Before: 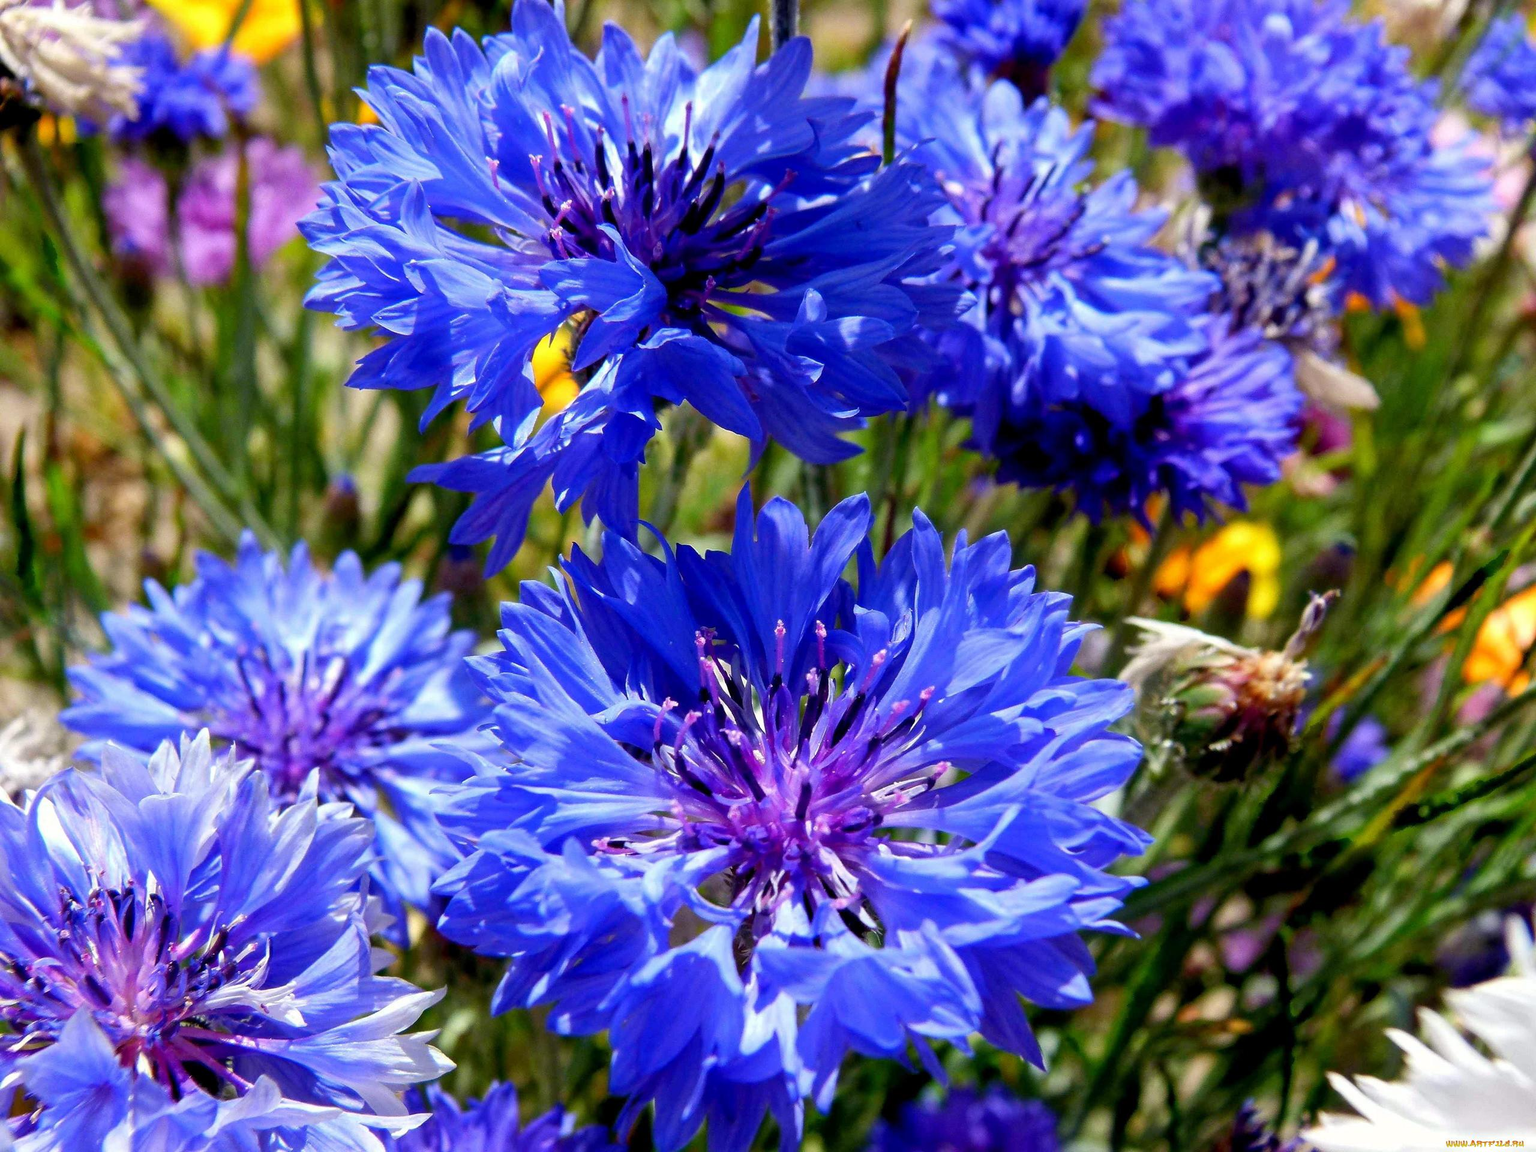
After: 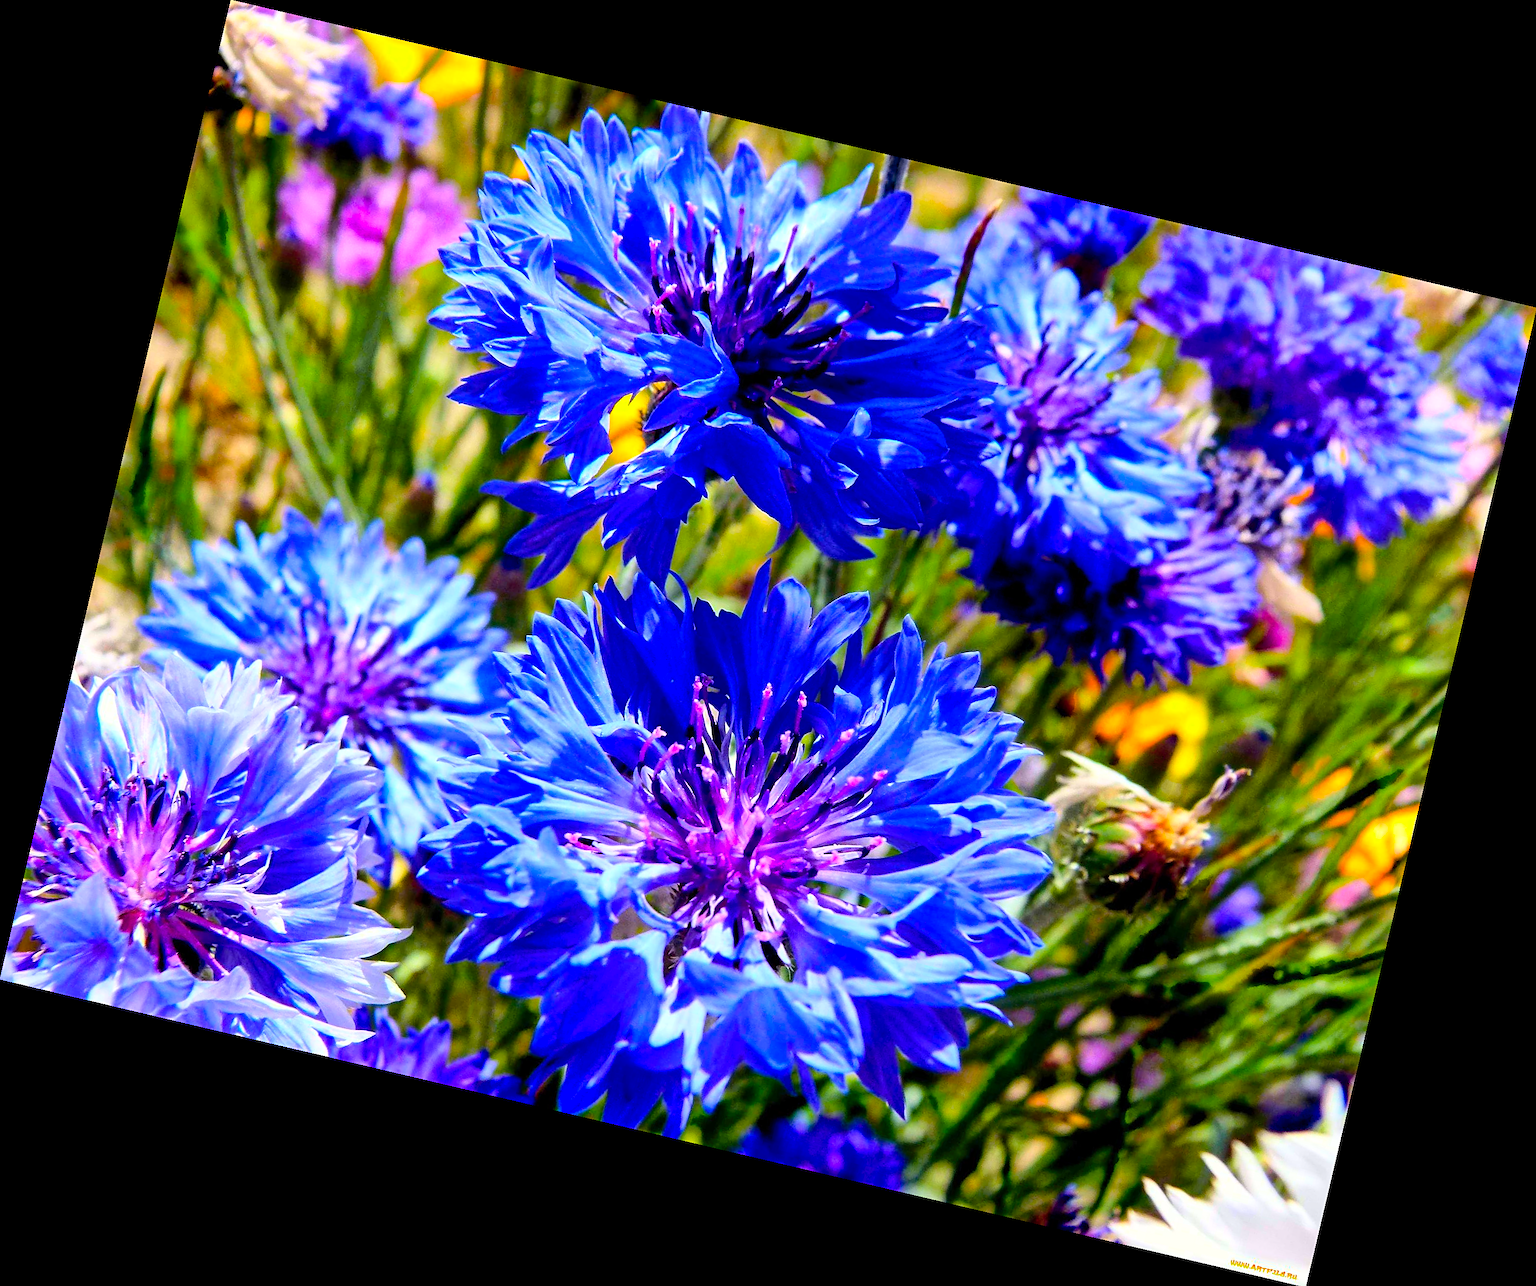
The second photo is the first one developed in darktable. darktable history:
color balance rgb: perceptual saturation grading › global saturation 30%, global vibrance 20%
rotate and perspective: rotation 13.27°, automatic cropping off
shadows and highlights: on, module defaults
sharpen: on, module defaults
base curve: curves: ch0 [(0, 0) (0.028, 0.03) (0.121, 0.232) (0.46, 0.748) (0.859, 0.968) (1, 1)]
